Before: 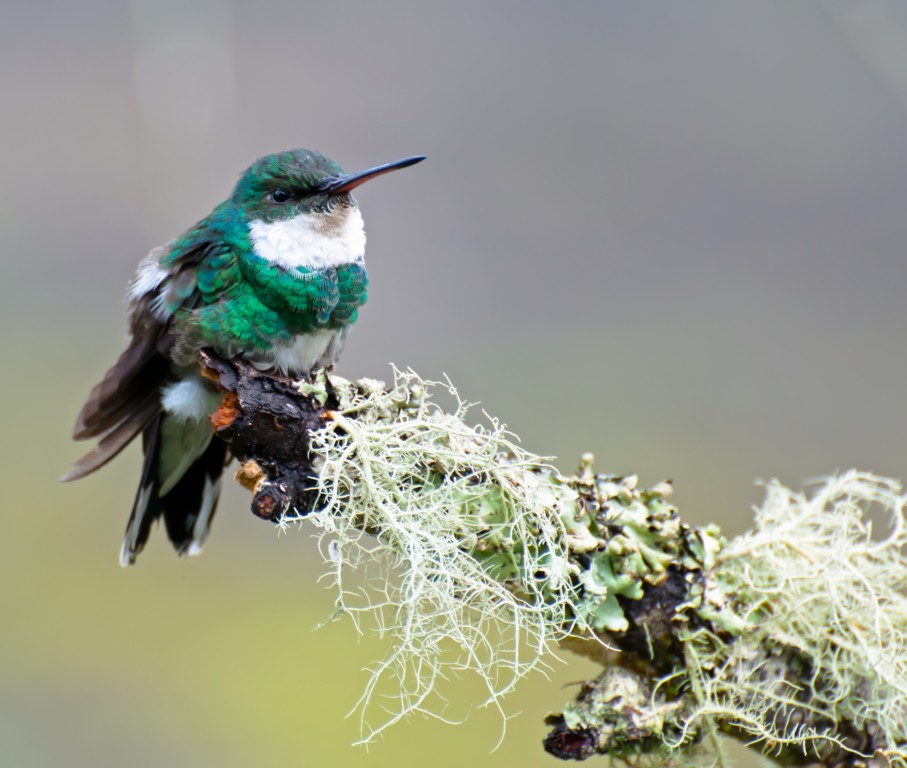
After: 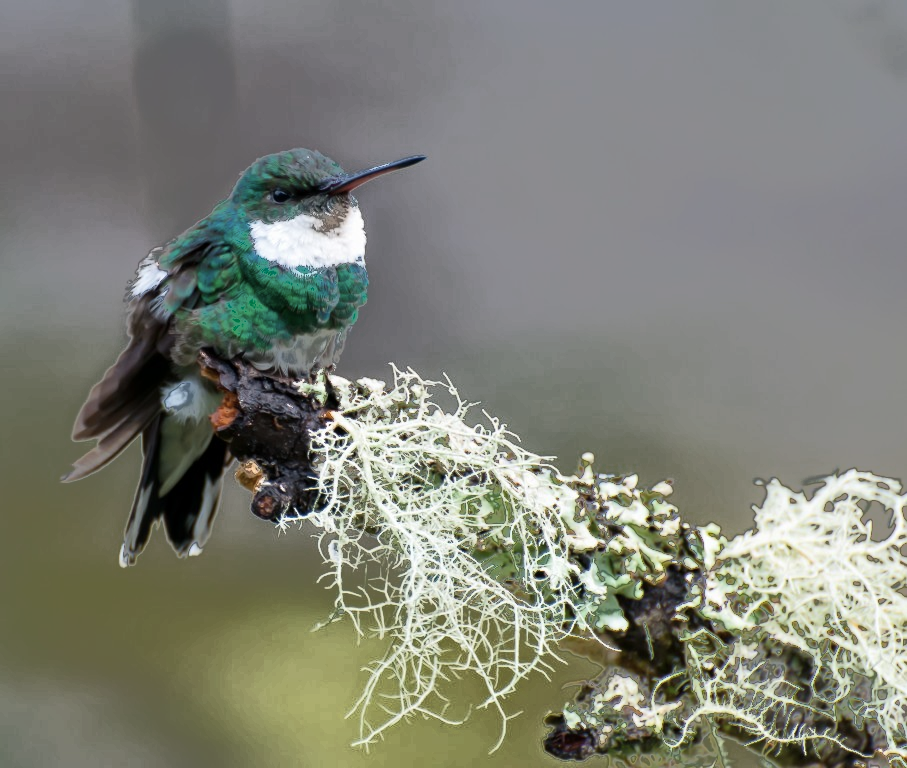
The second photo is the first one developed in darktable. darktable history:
fill light: exposure -0.73 EV, center 0.69, width 2.2
contrast brightness saturation: contrast 0.06, brightness -0.01, saturation -0.23
